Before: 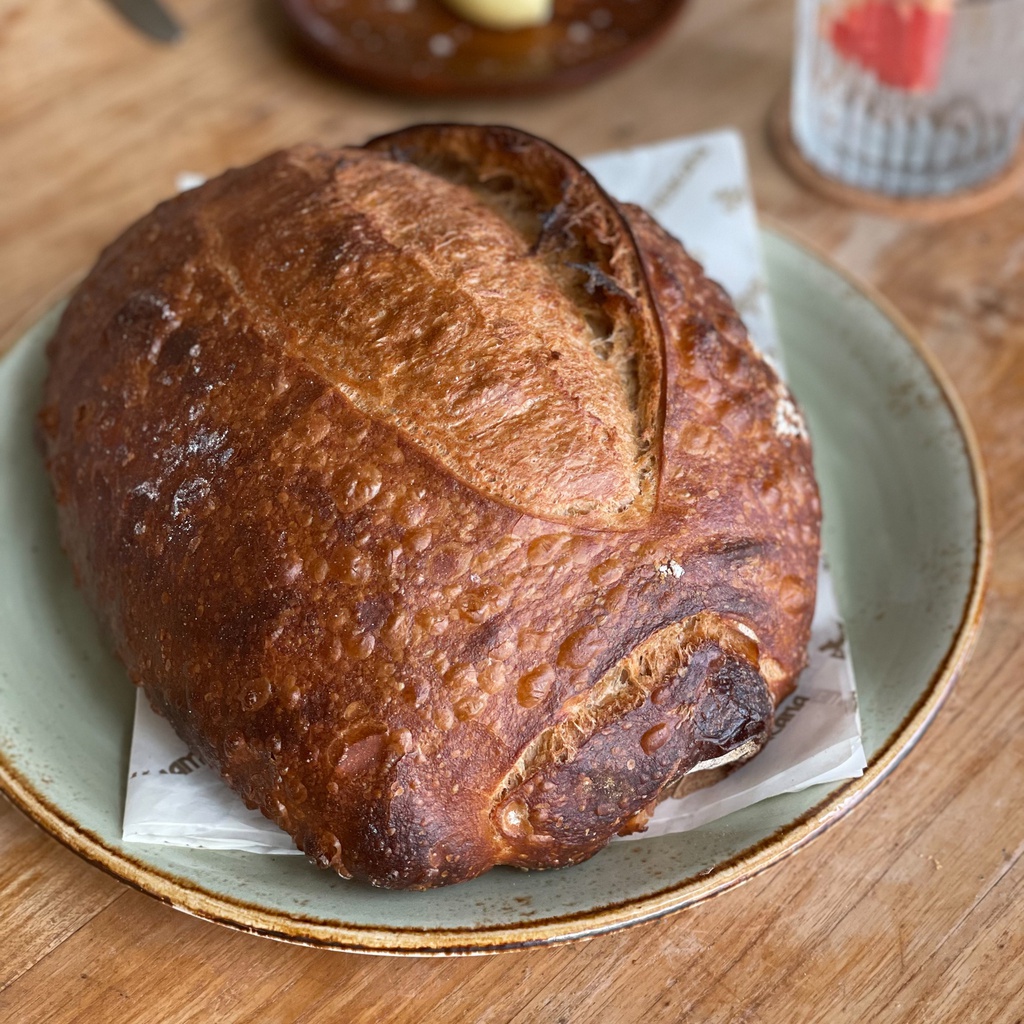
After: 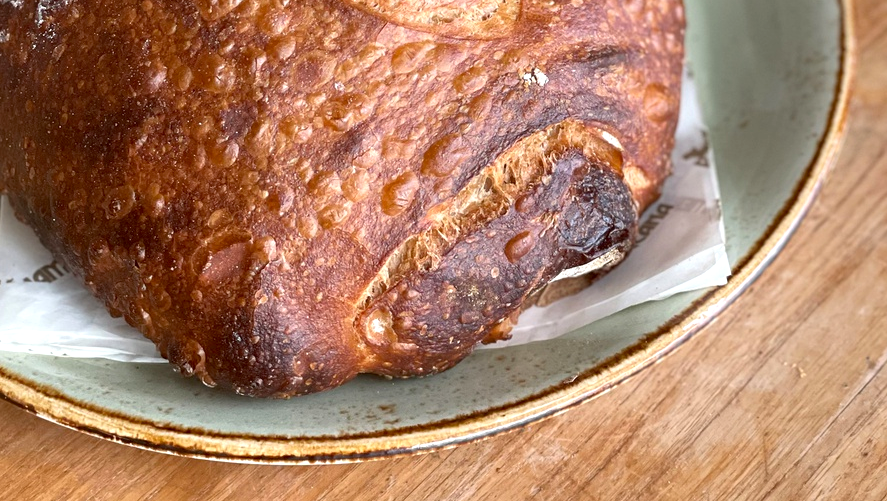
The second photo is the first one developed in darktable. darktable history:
crop and rotate: left 13.306%, top 48.129%, bottom 2.928%
exposure: black level correction 0.003, exposure 0.383 EV, compensate highlight preservation false
